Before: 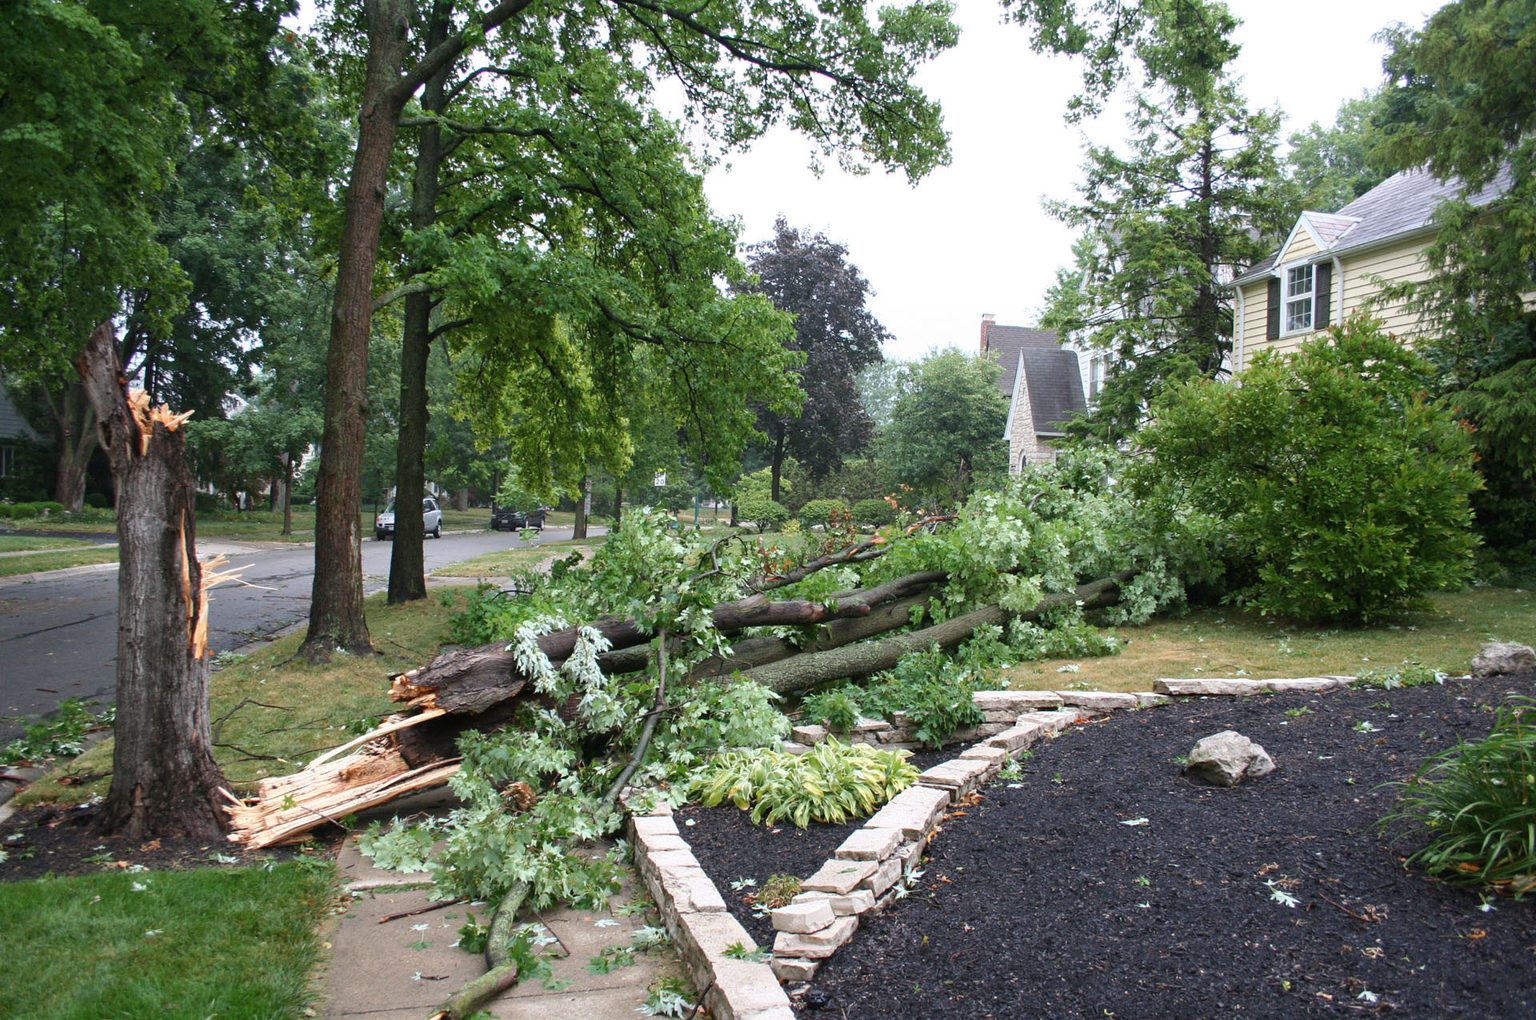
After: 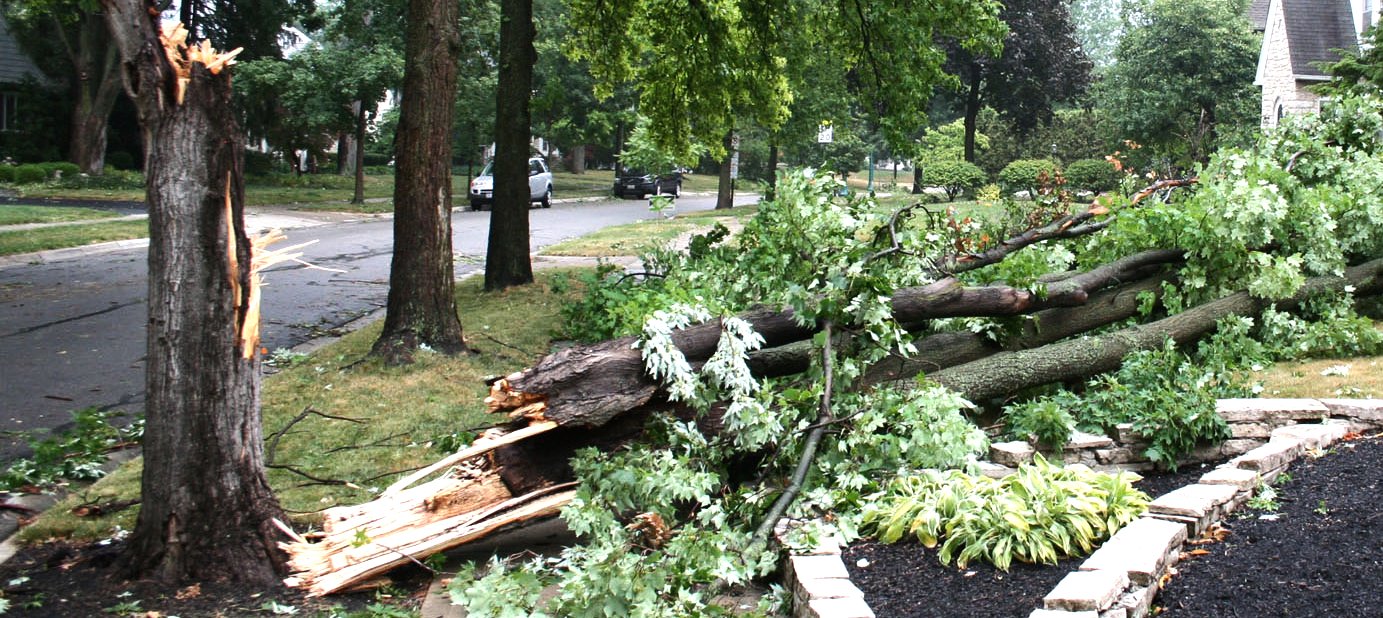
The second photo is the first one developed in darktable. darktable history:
crop: top 36.498%, right 27.964%, bottom 14.995%
tone equalizer: -8 EV -0.75 EV, -7 EV -0.7 EV, -6 EV -0.6 EV, -5 EV -0.4 EV, -3 EV 0.4 EV, -2 EV 0.6 EV, -1 EV 0.7 EV, +0 EV 0.75 EV, edges refinement/feathering 500, mask exposure compensation -1.57 EV, preserve details no
